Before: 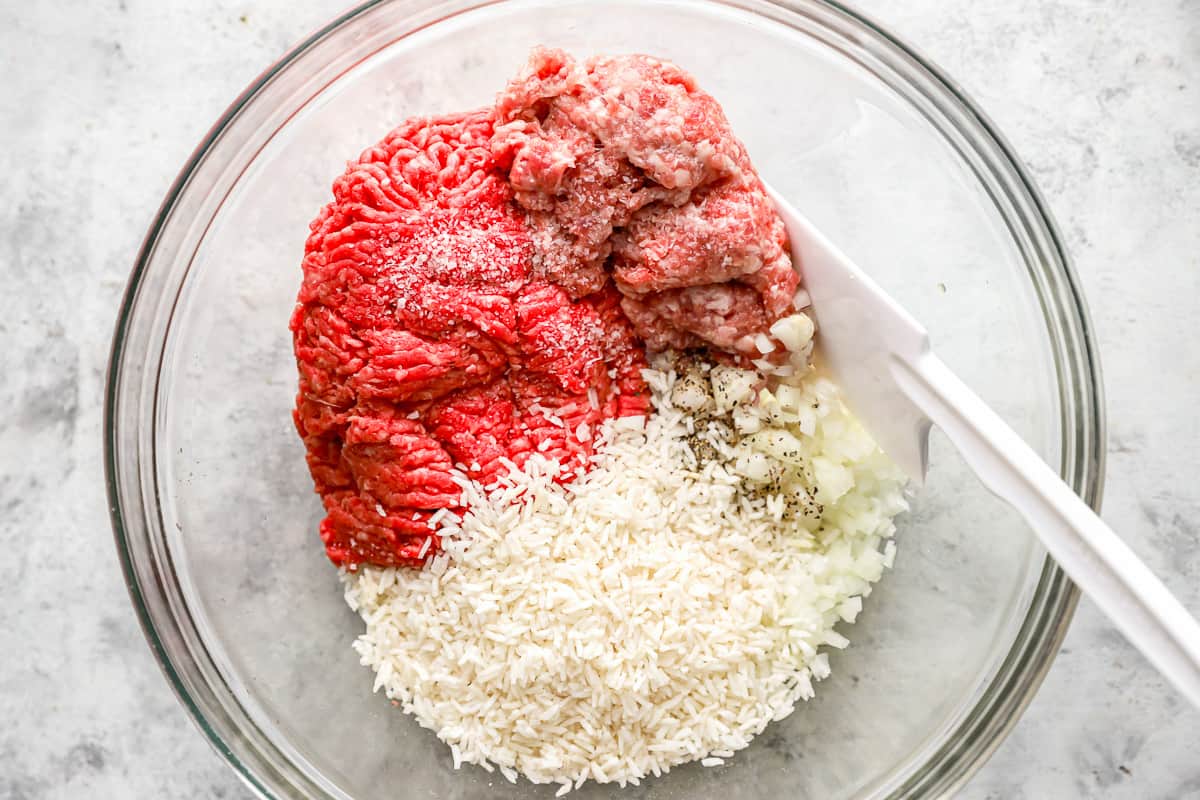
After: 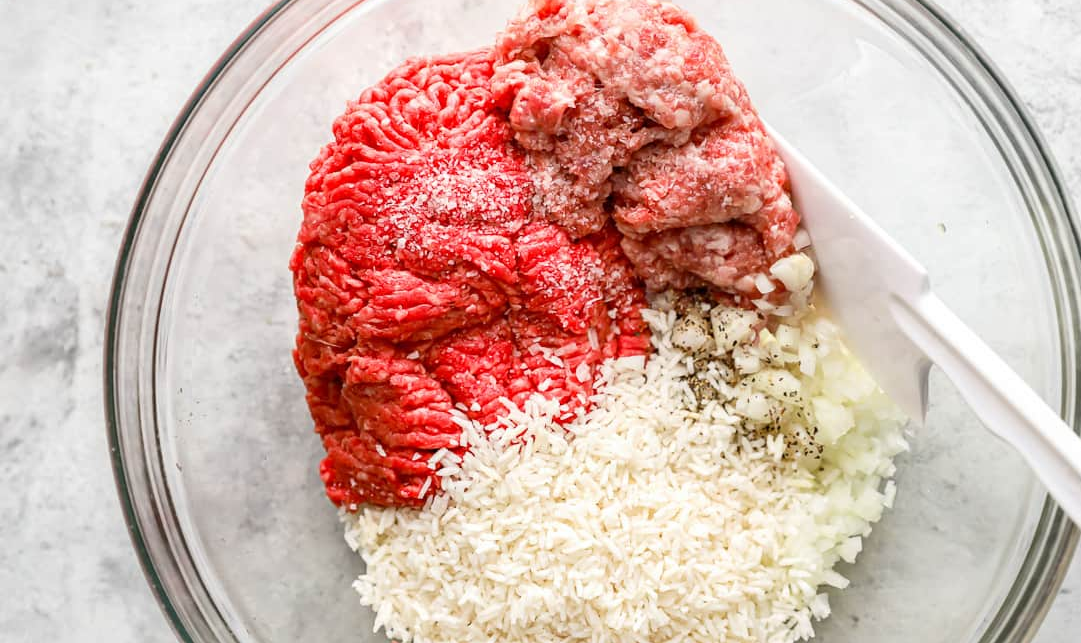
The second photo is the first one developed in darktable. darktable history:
crop: top 7.509%, right 9.867%, bottom 12.085%
